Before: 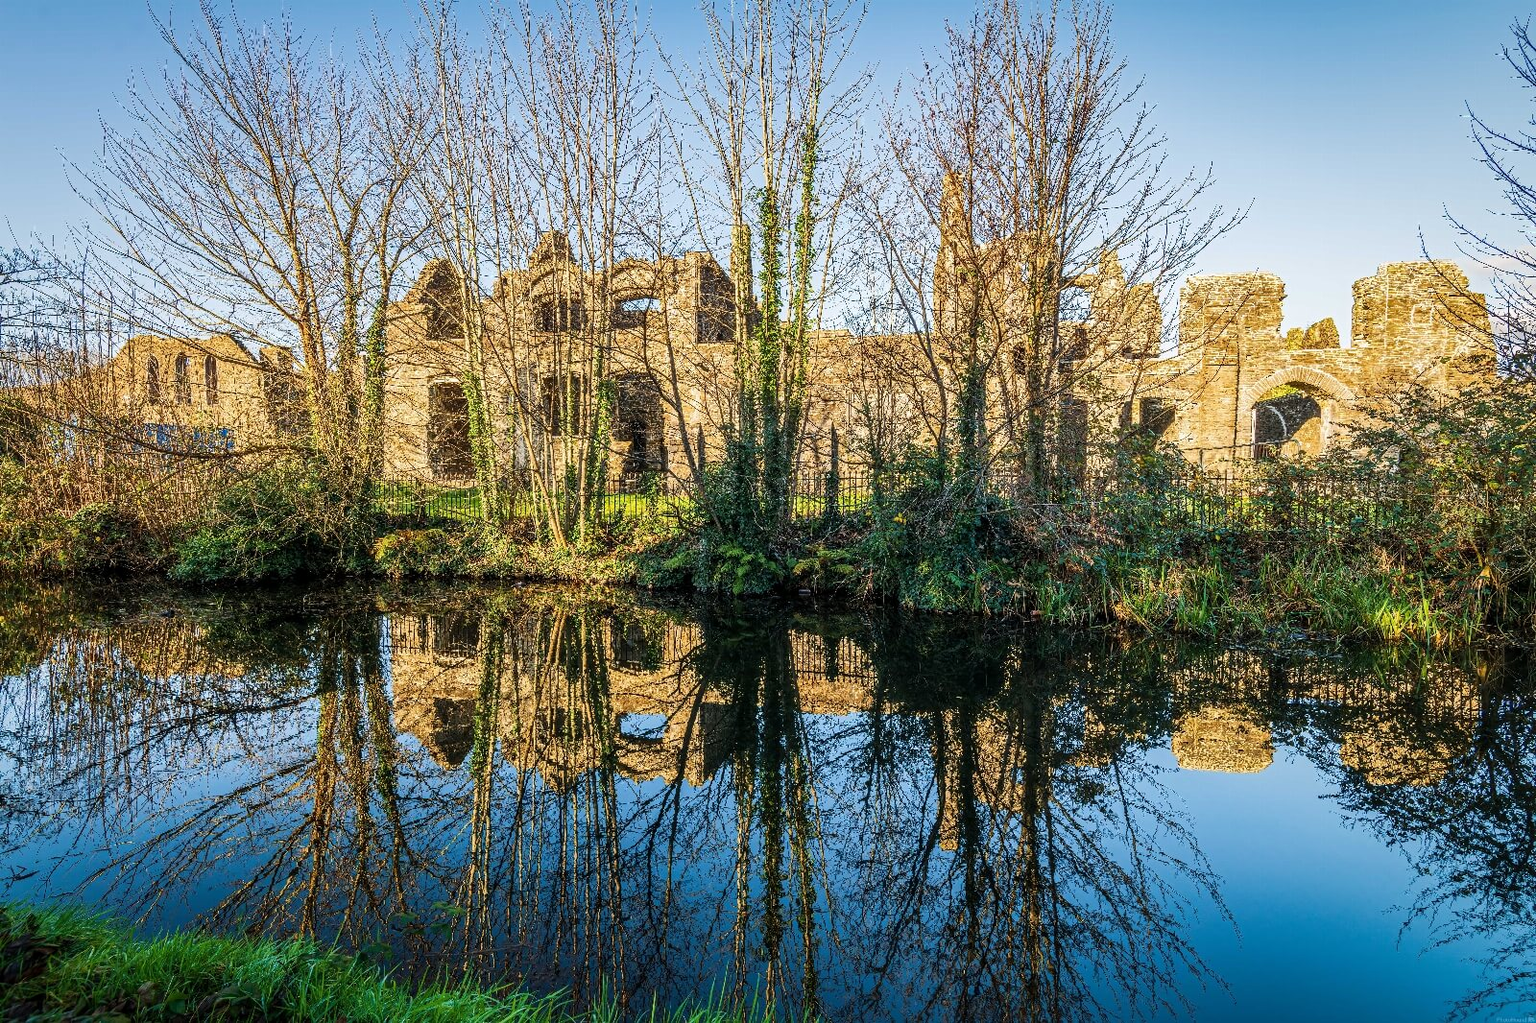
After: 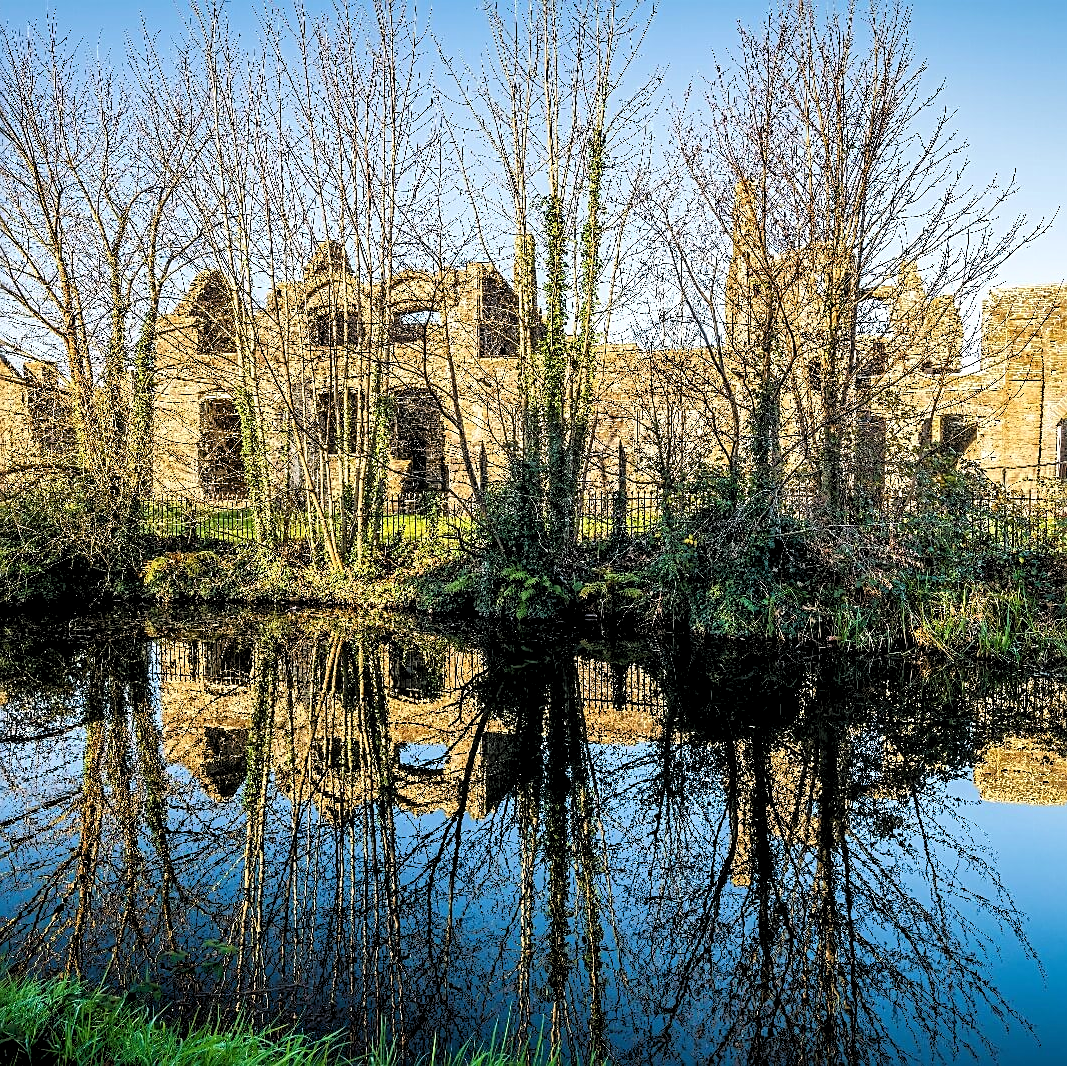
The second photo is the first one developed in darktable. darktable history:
rgb levels: levels [[0.013, 0.434, 0.89], [0, 0.5, 1], [0, 0.5, 1]]
sharpen: on, module defaults
crop and rotate: left 15.446%, right 17.836%
